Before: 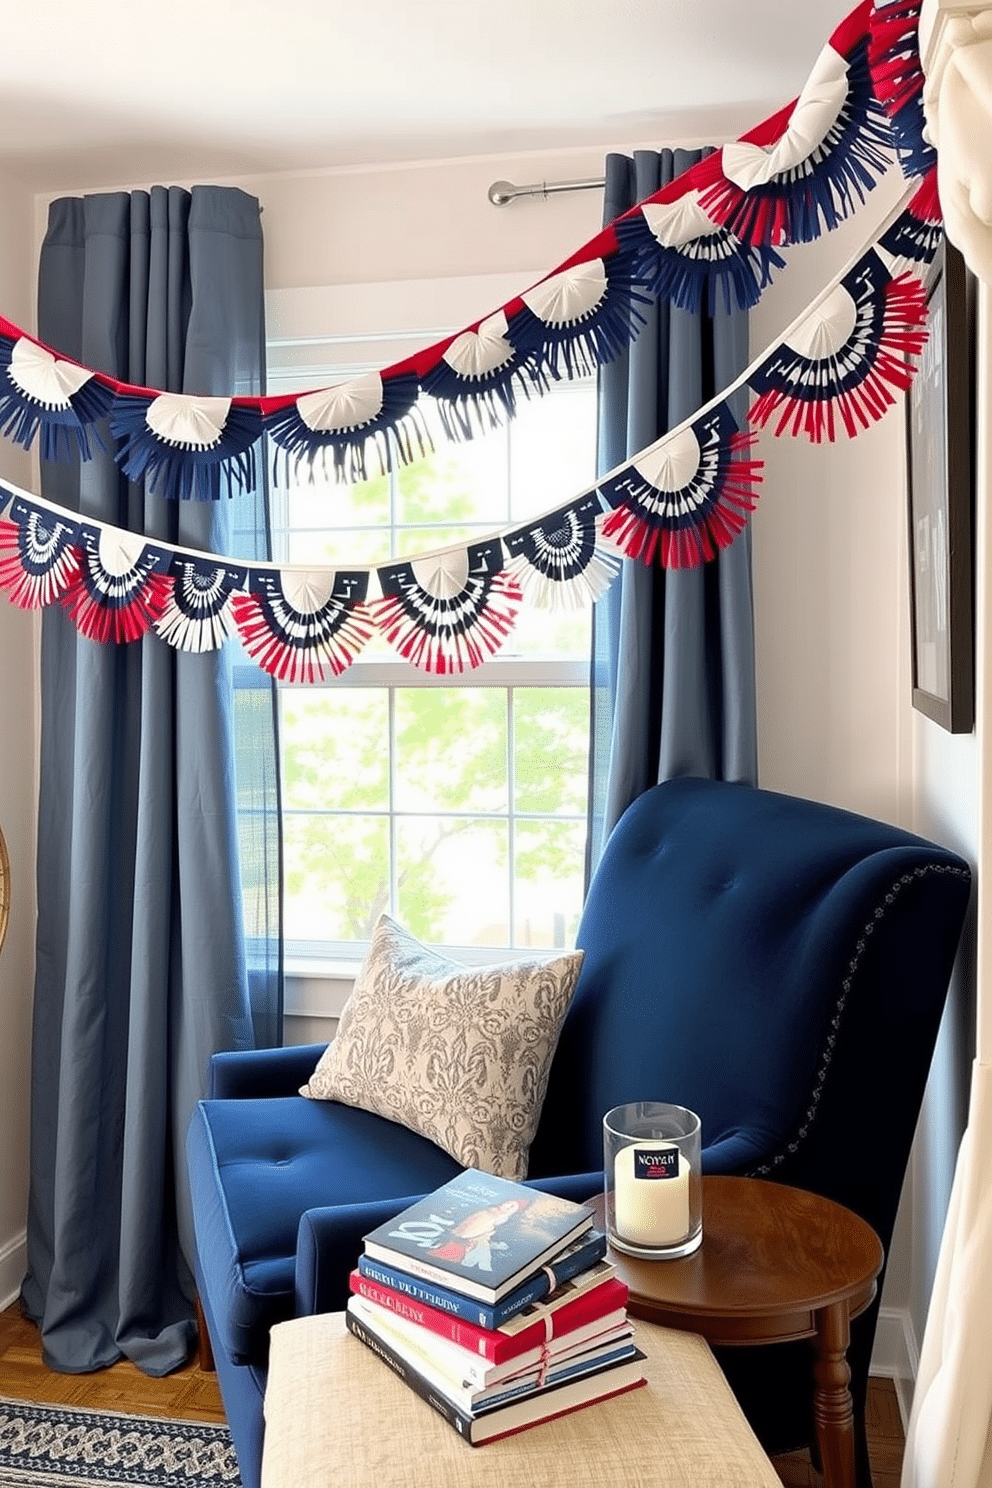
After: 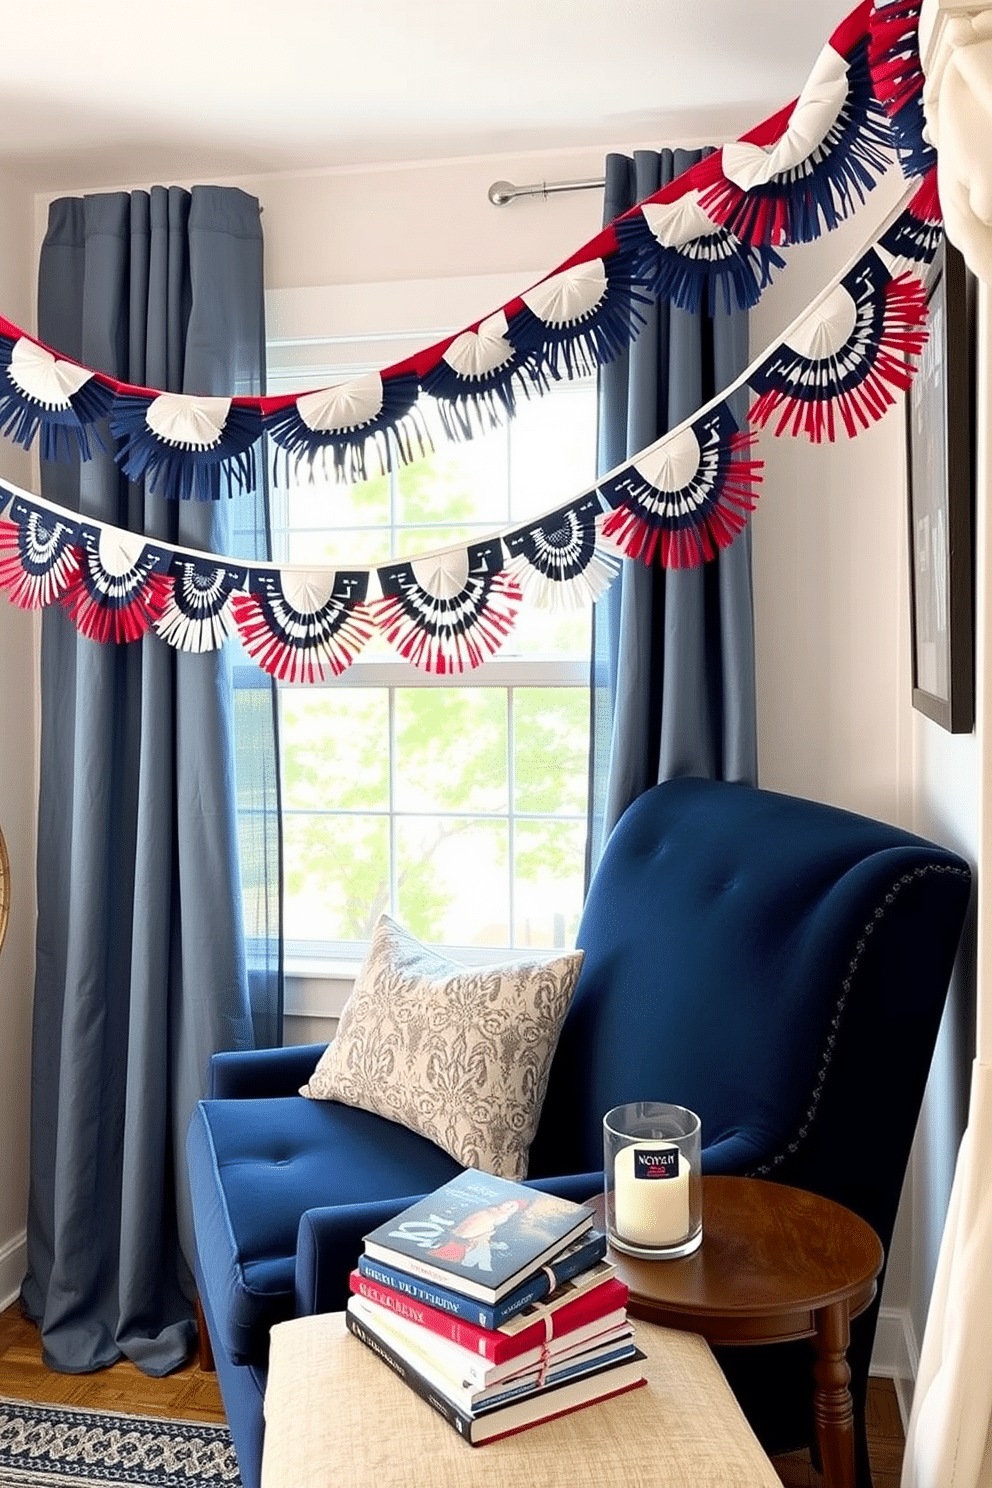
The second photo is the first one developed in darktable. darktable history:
shadows and highlights: shadows -28.2, highlights 29.81
